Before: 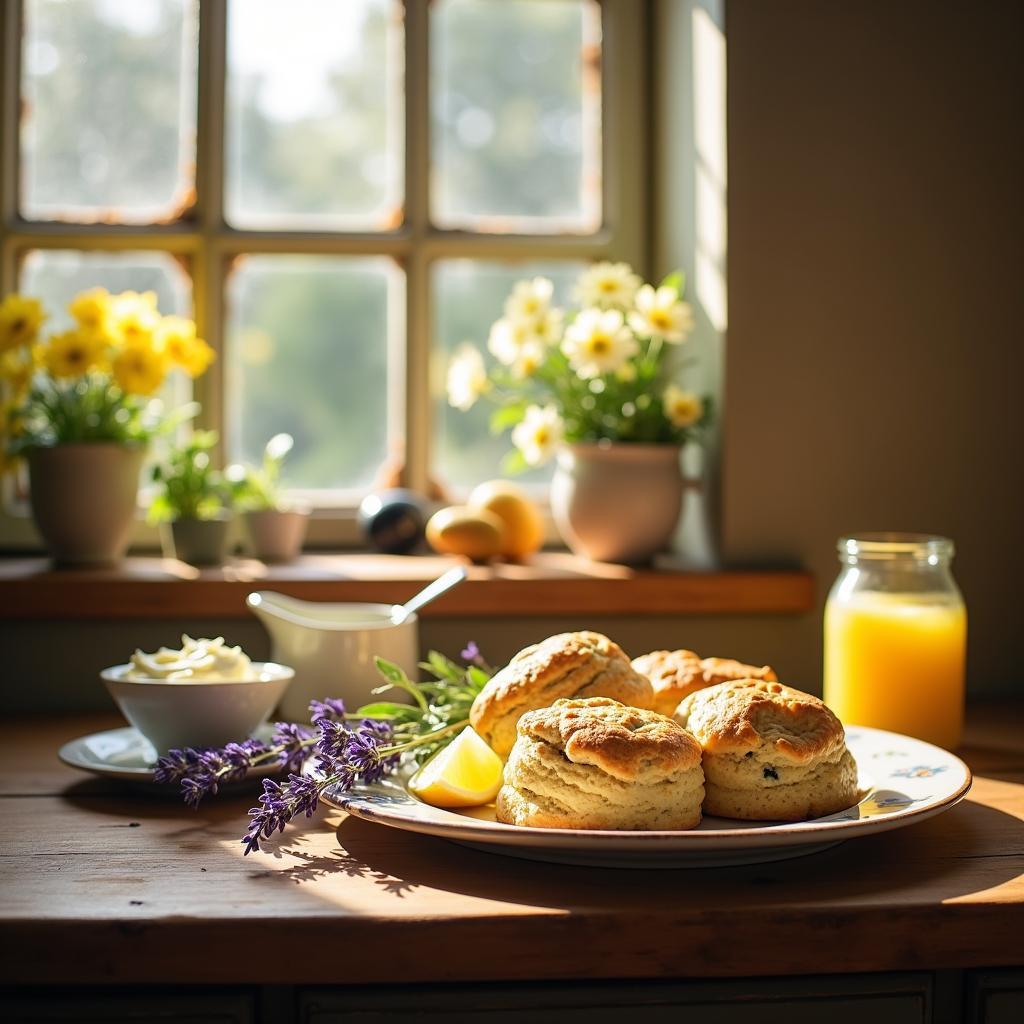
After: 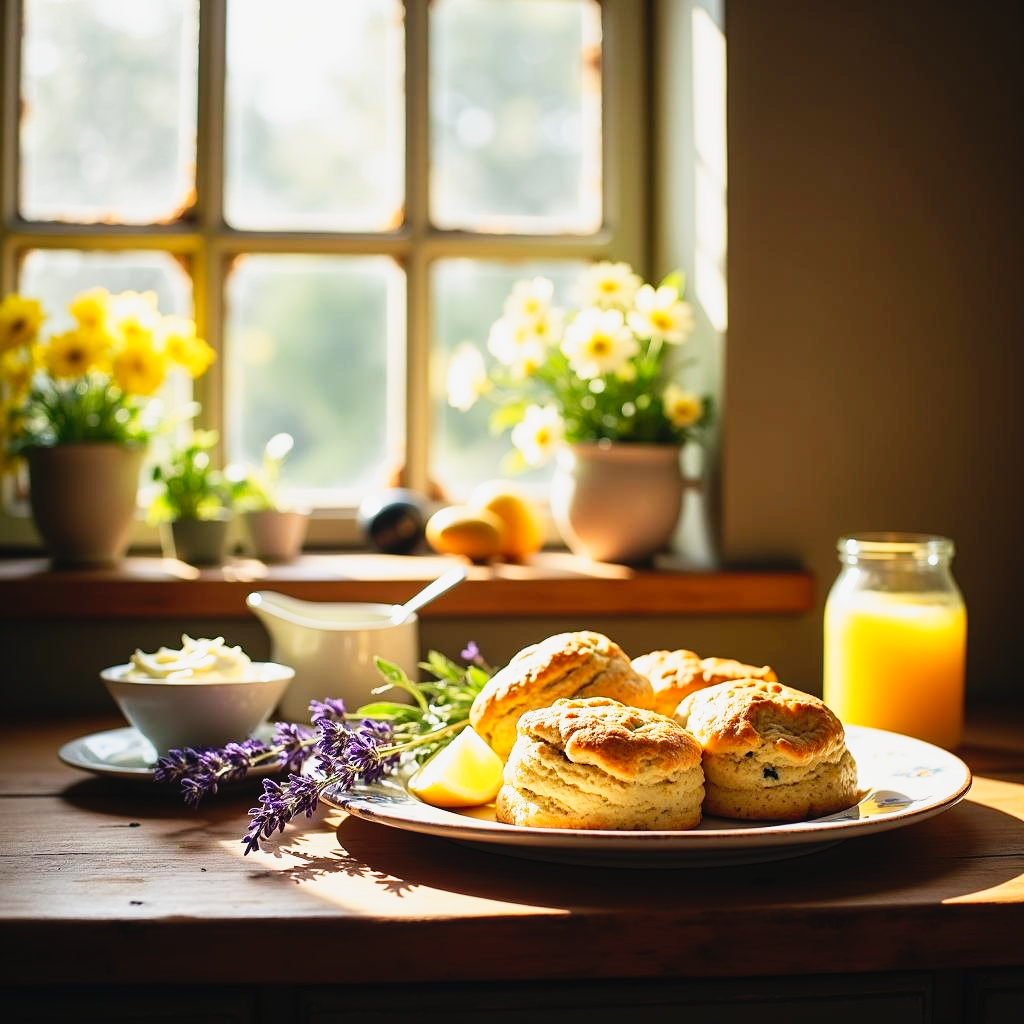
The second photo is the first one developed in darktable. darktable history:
tone curve: curves: ch0 [(0, 0.023) (0.113, 0.084) (0.285, 0.301) (0.673, 0.796) (0.845, 0.932) (0.994, 0.971)]; ch1 [(0, 0) (0.456, 0.437) (0.498, 0.5) (0.57, 0.559) (0.631, 0.639) (1, 1)]; ch2 [(0, 0) (0.417, 0.44) (0.46, 0.453) (0.502, 0.507) (0.55, 0.57) (0.67, 0.712) (1, 1)], preserve colors none
